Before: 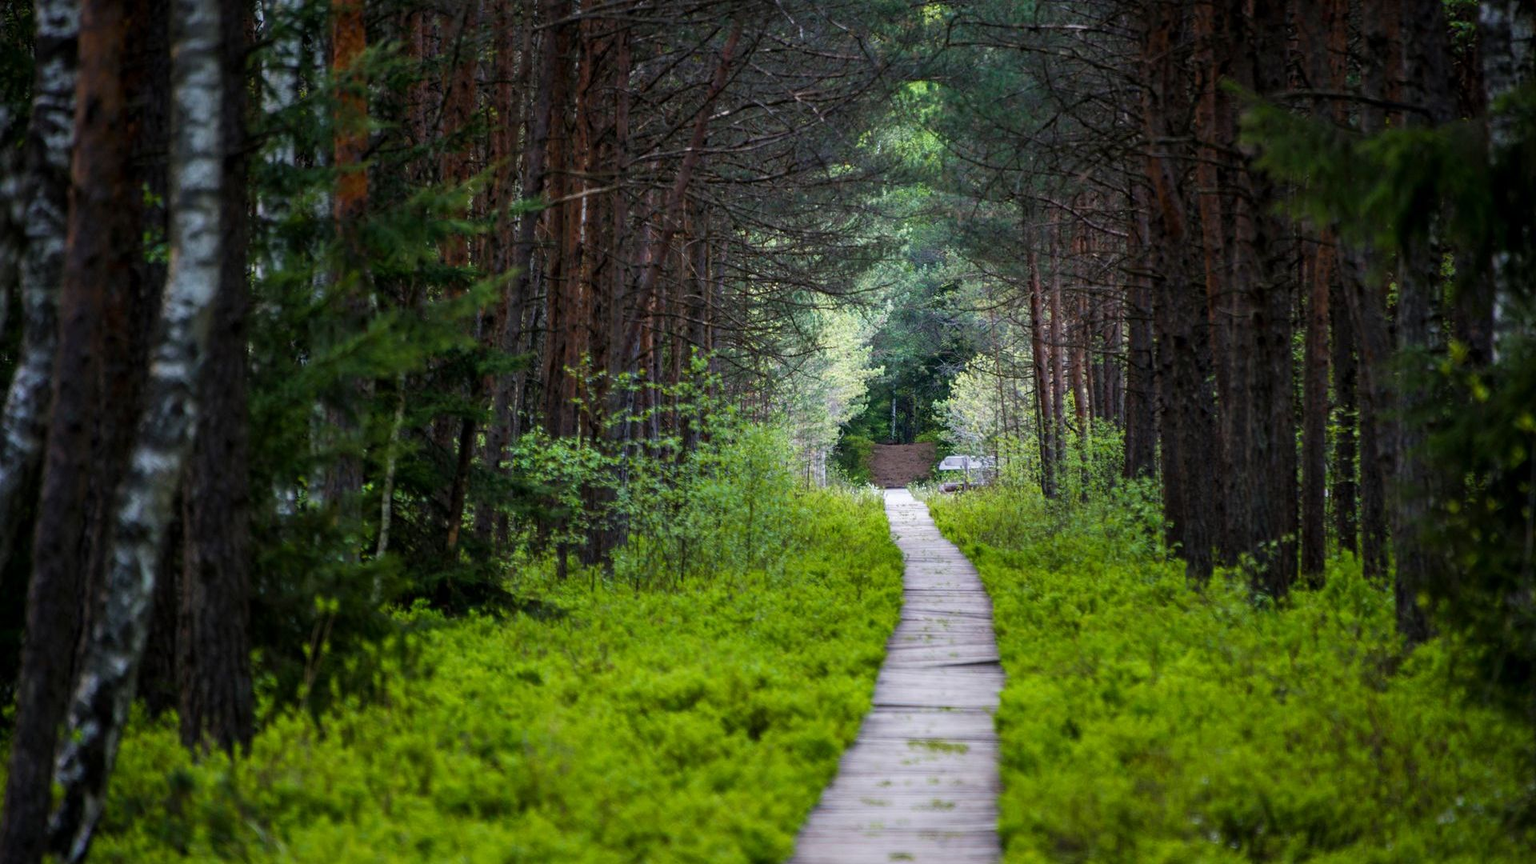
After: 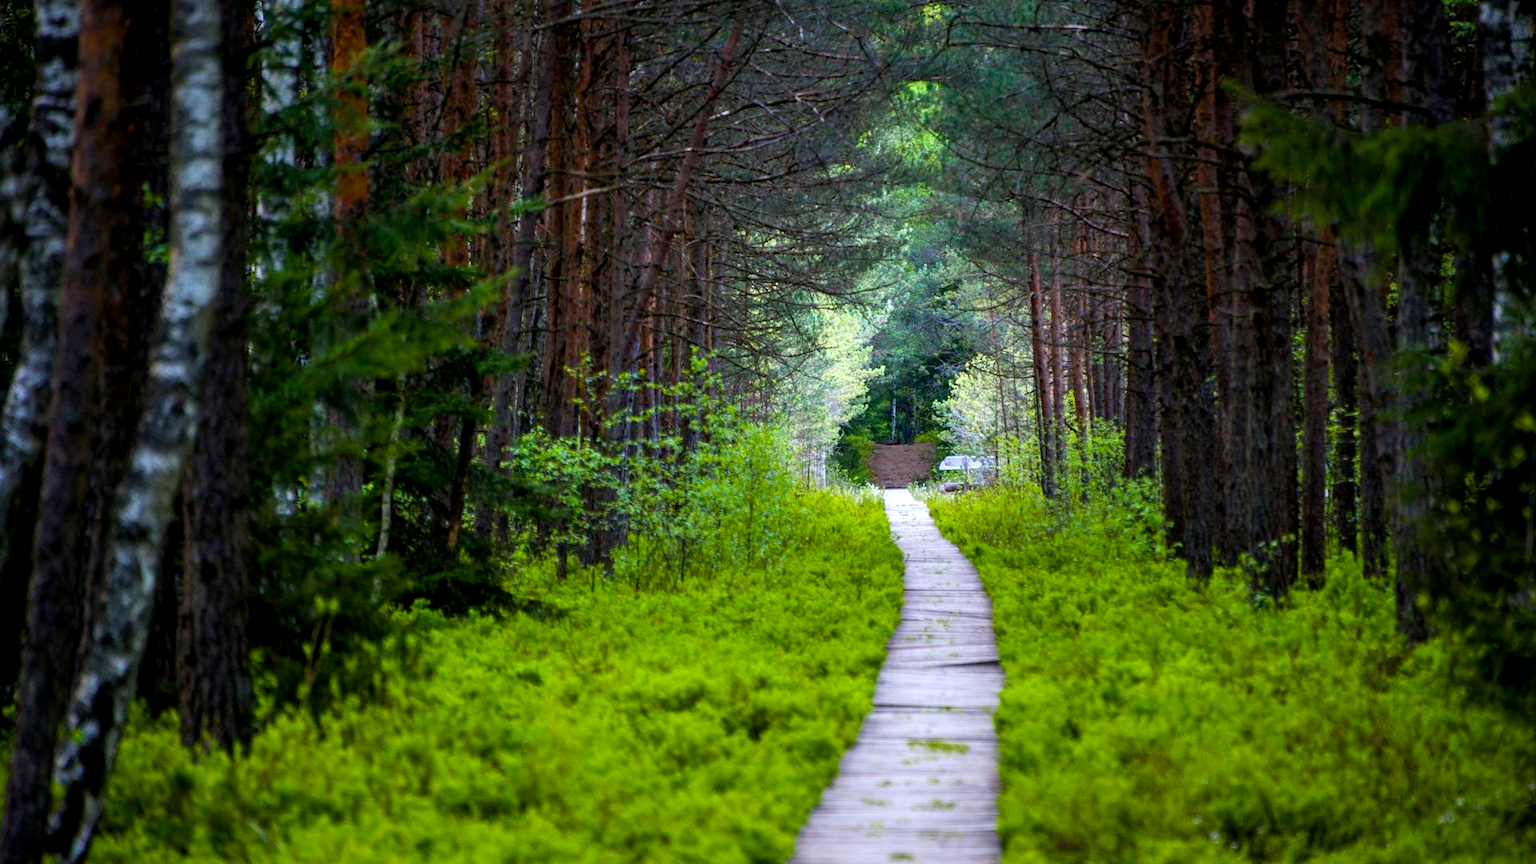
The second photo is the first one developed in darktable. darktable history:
color balance rgb: perceptual saturation grading › global saturation 20%, global vibrance 20%
white balance: red 0.98, blue 1.034
exposure: black level correction 0.003, exposure 0.383 EV, compensate highlight preservation false
